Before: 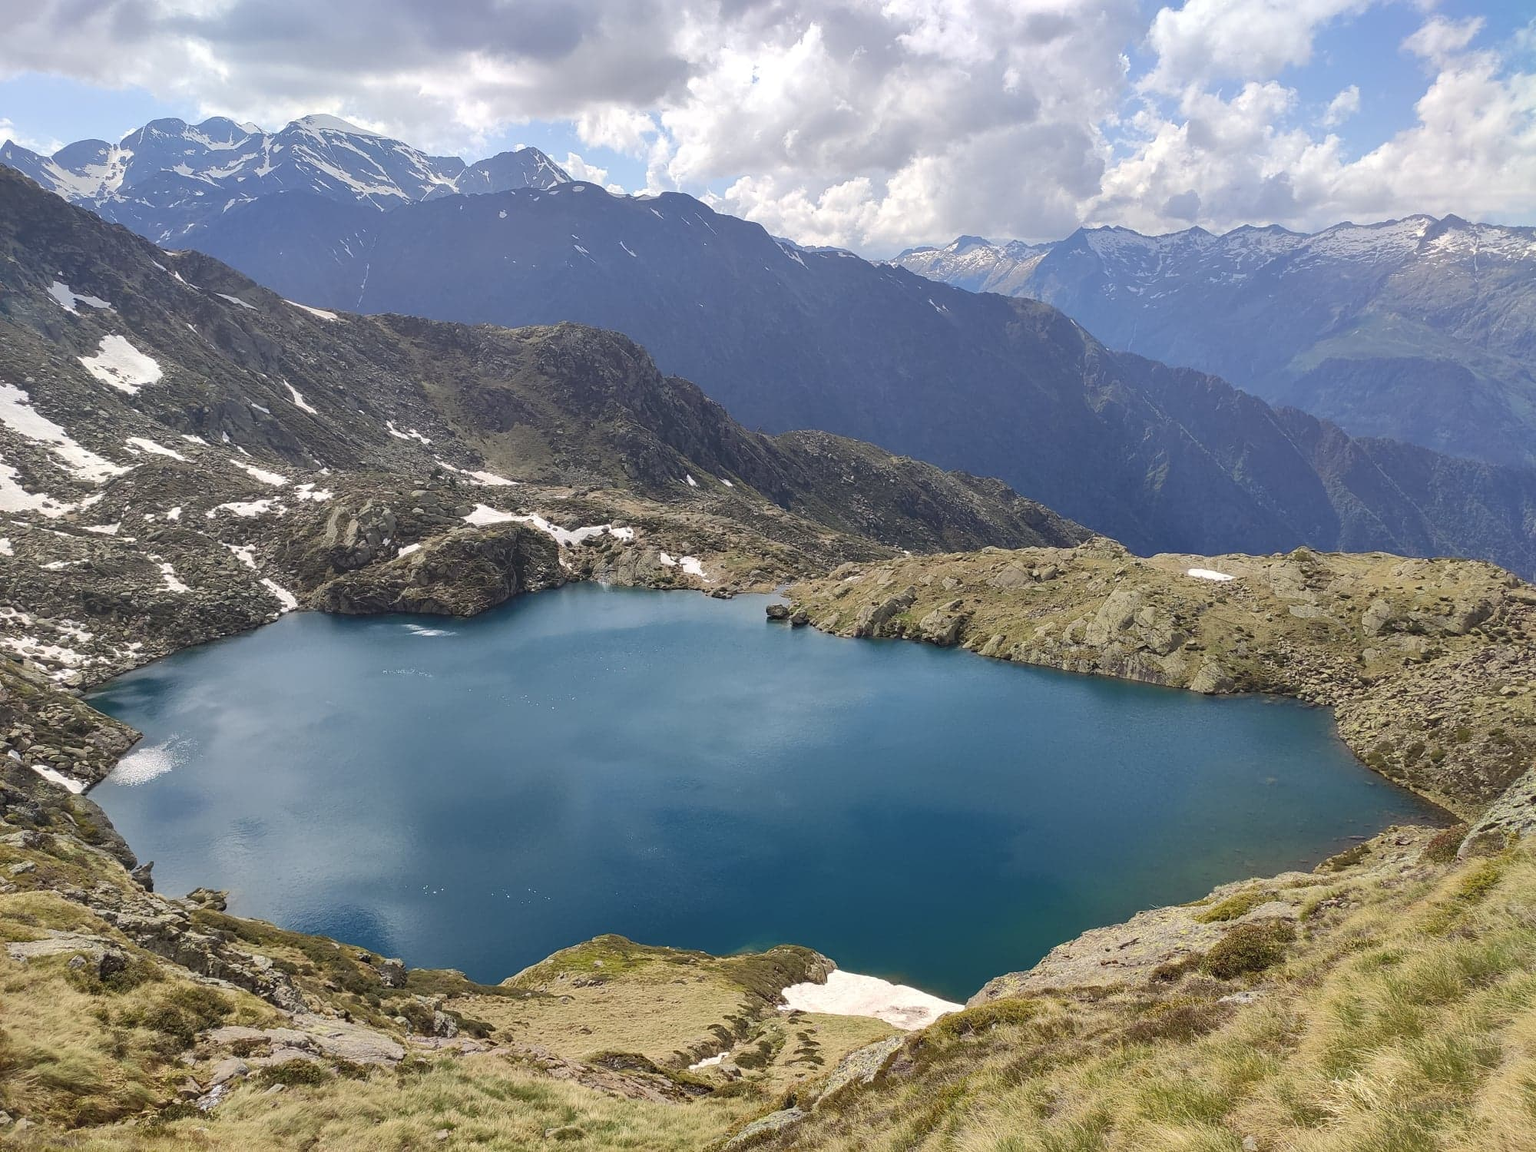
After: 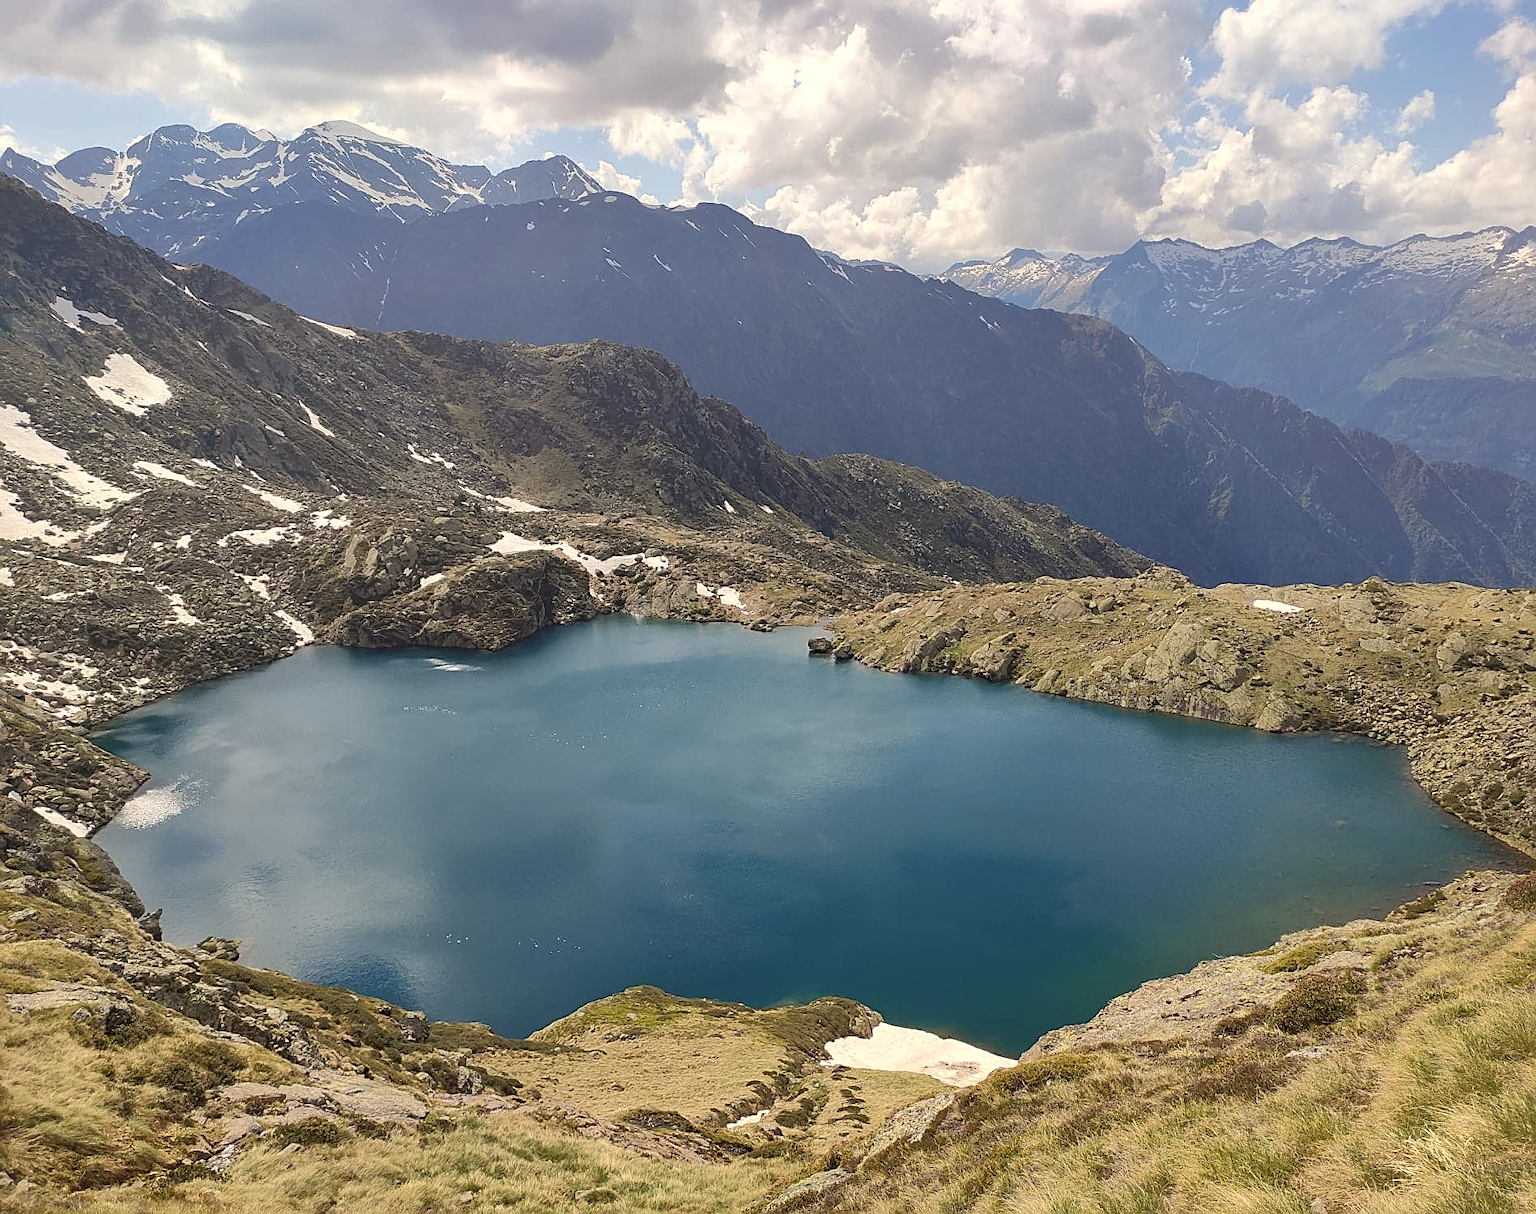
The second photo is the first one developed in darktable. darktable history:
sharpen: on, module defaults
crop and rotate: right 5.167%
white balance: red 1.045, blue 0.932
